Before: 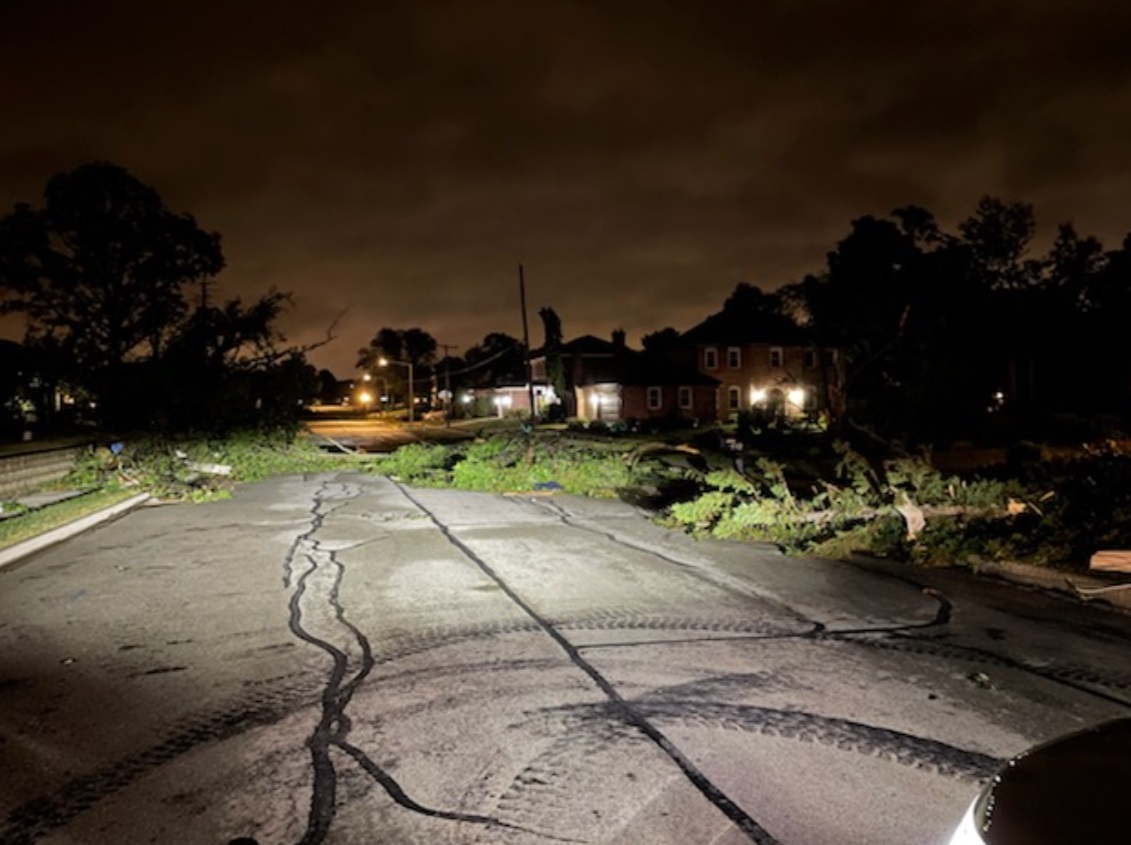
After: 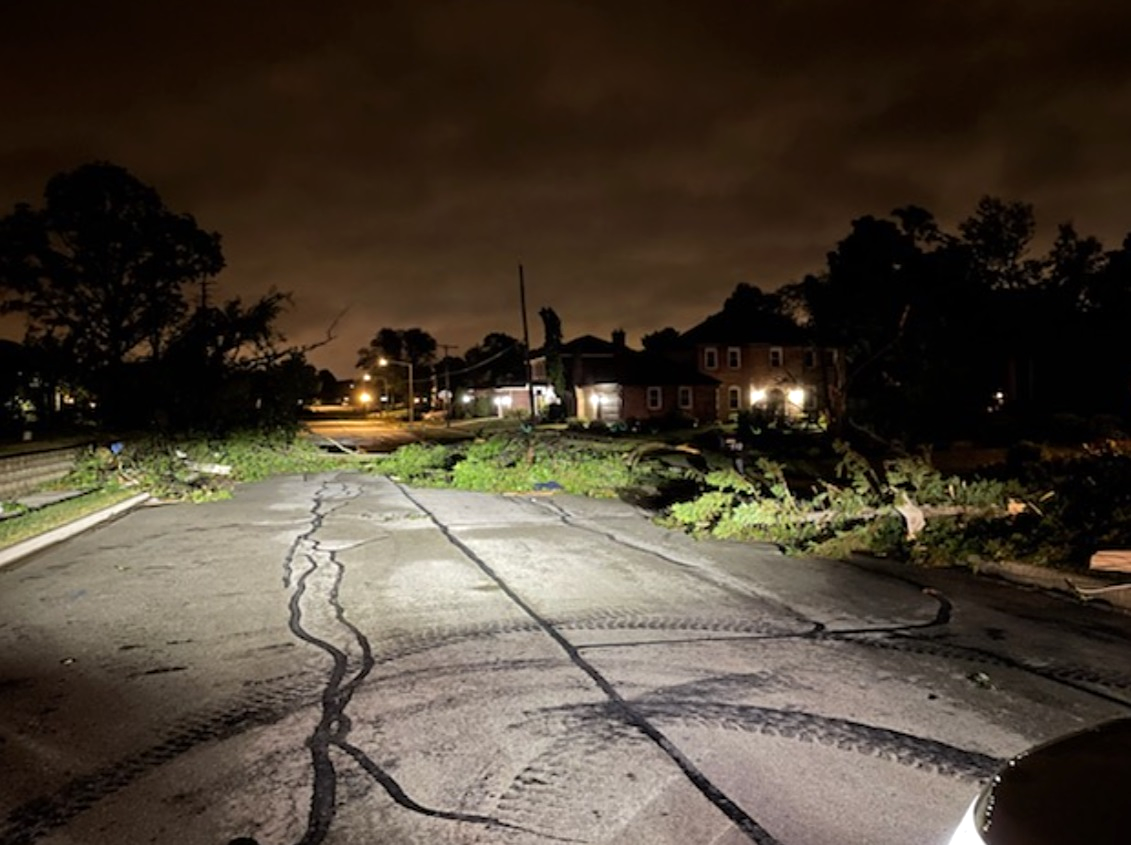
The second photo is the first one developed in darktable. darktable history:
color zones: curves: ch0 [(0.068, 0.464) (0.25, 0.5) (0.48, 0.508) (0.75, 0.536) (0.886, 0.476) (0.967, 0.456)]; ch1 [(0.066, 0.456) (0.25, 0.5) (0.616, 0.508) (0.746, 0.56) (0.934, 0.444)]
sharpen: amount 0.2
exposure: exposure 0.178 EV, compensate exposure bias true, compensate highlight preservation false
